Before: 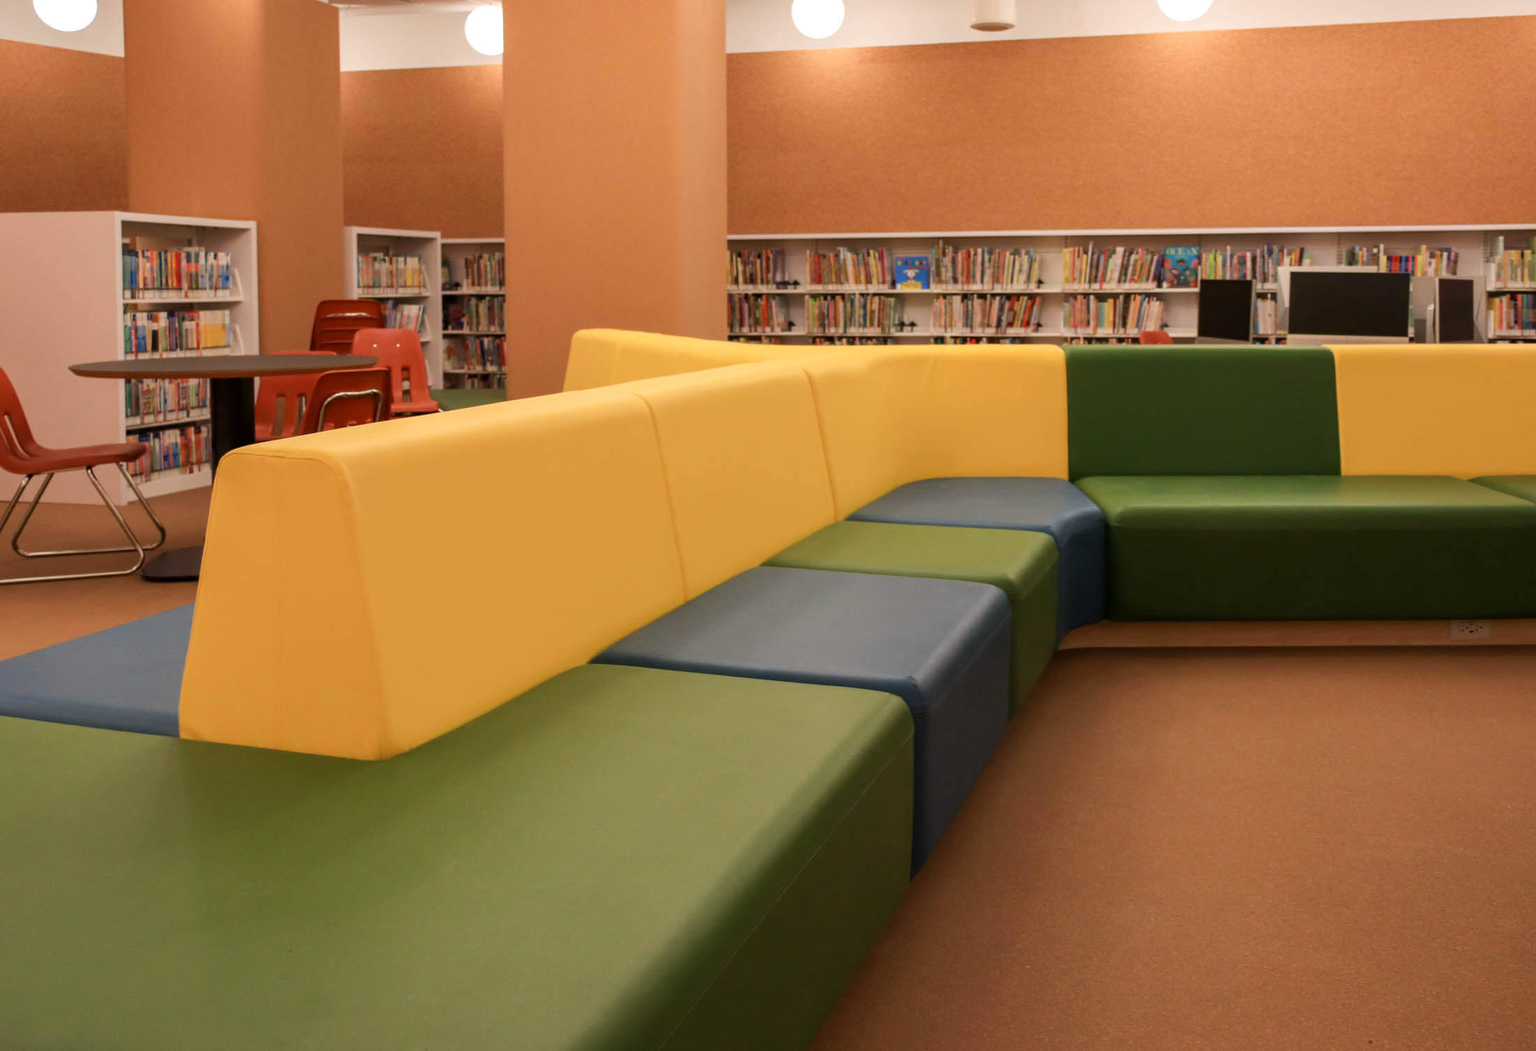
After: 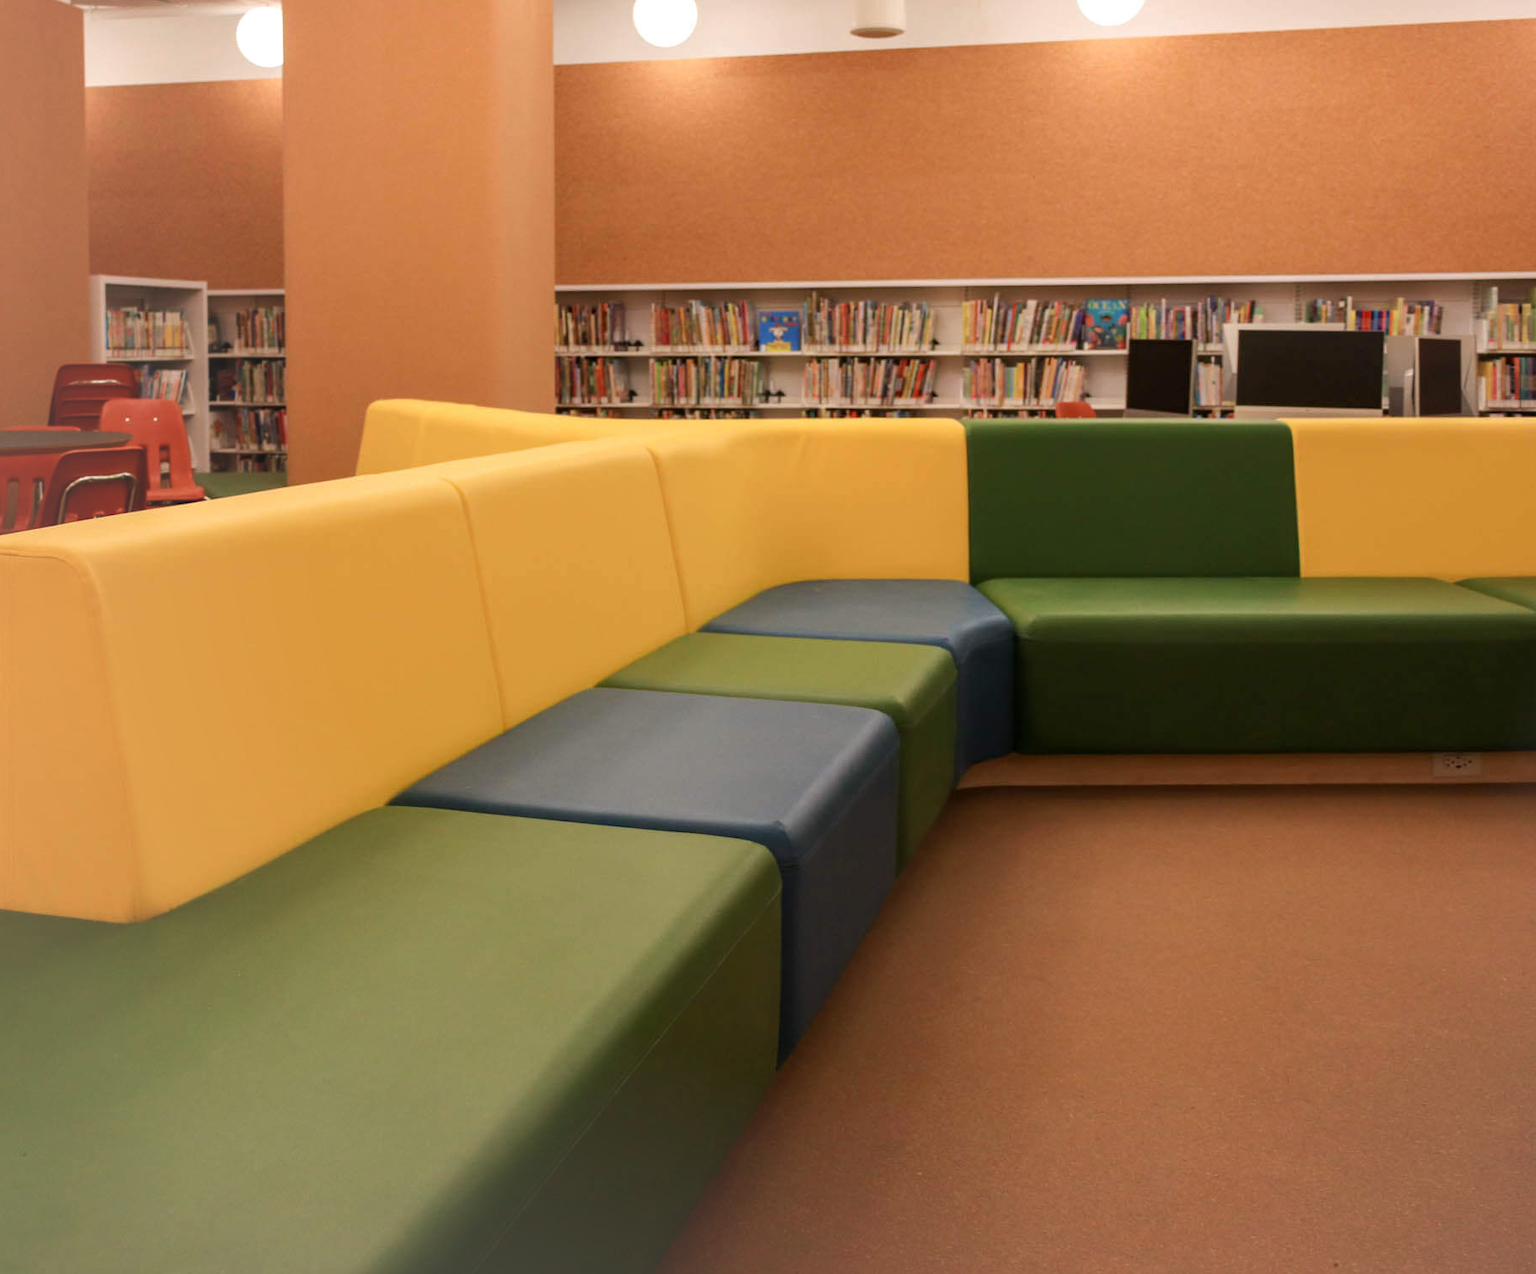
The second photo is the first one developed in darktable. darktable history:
vignetting: brightness 0.045, saturation -0.001, center (0.218, -0.236), unbound false
crop: left 17.608%, bottom 0.027%
